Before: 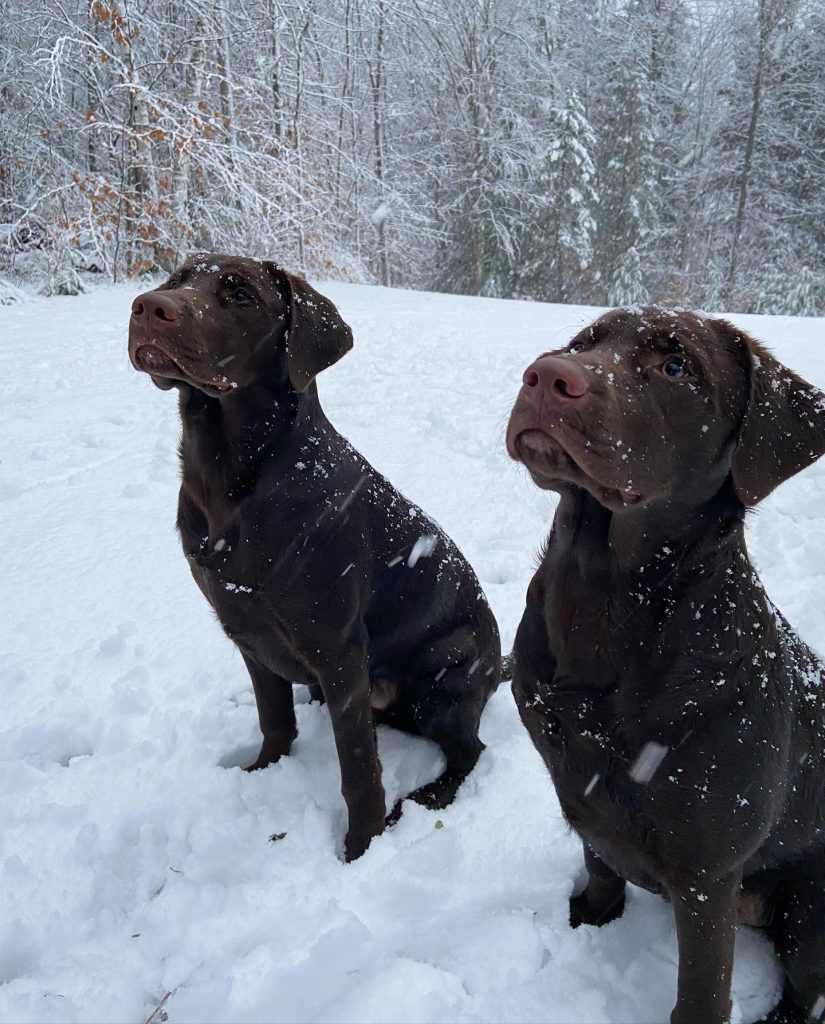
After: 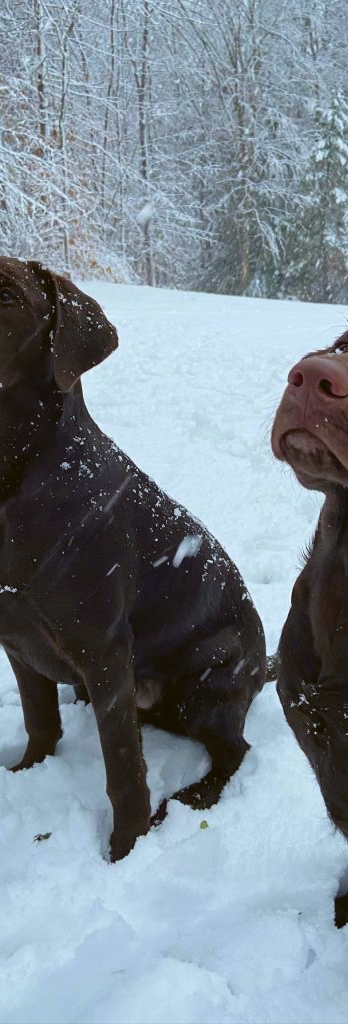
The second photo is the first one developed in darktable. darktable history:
color balance: lift [1.004, 1.002, 1.002, 0.998], gamma [1, 1.007, 1.002, 0.993], gain [1, 0.977, 1.013, 1.023], contrast -3.64%
crop: left 28.583%, right 29.231%
color balance rgb: perceptual saturation grading › global saturation 20%, global vibrance 20%
